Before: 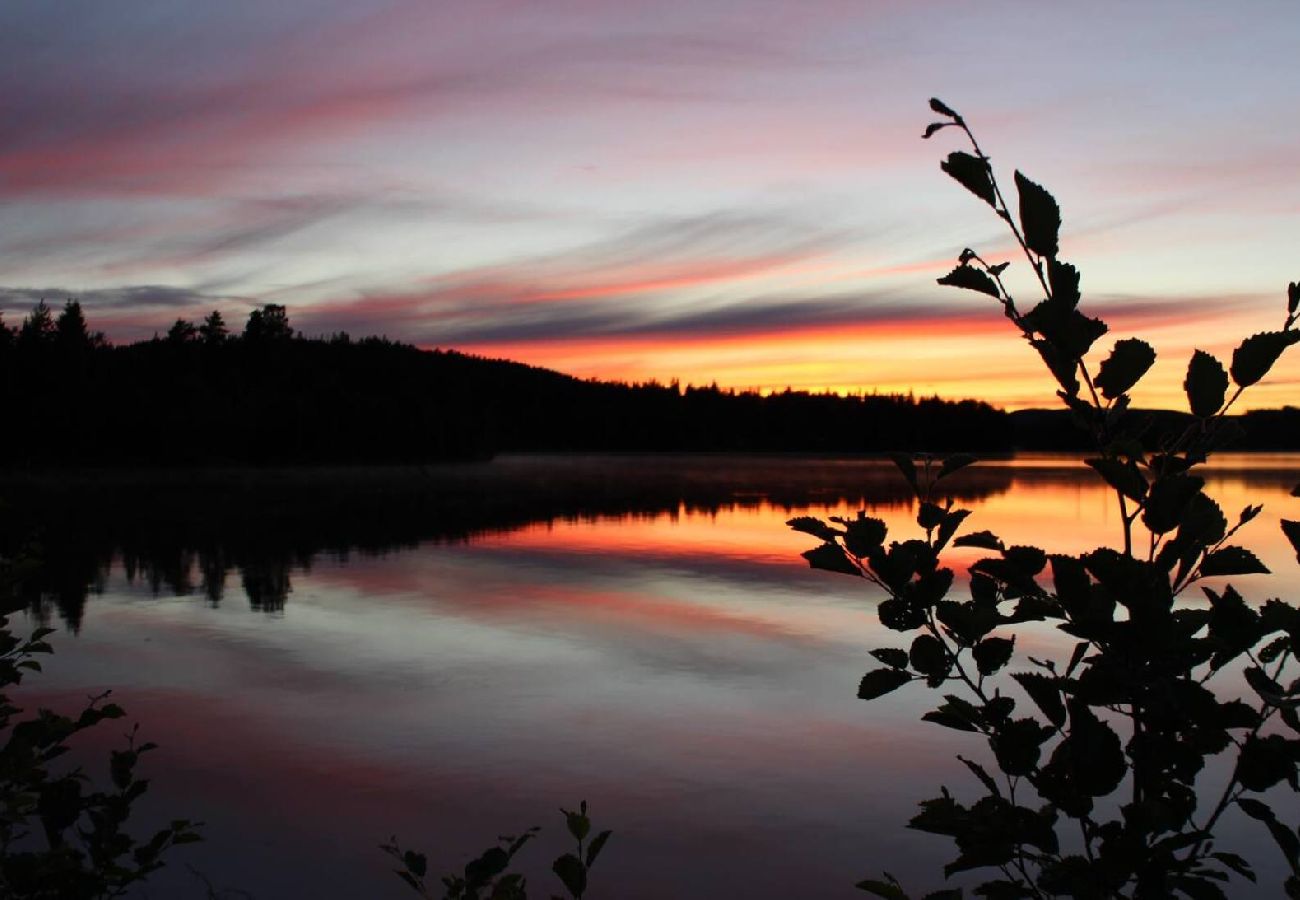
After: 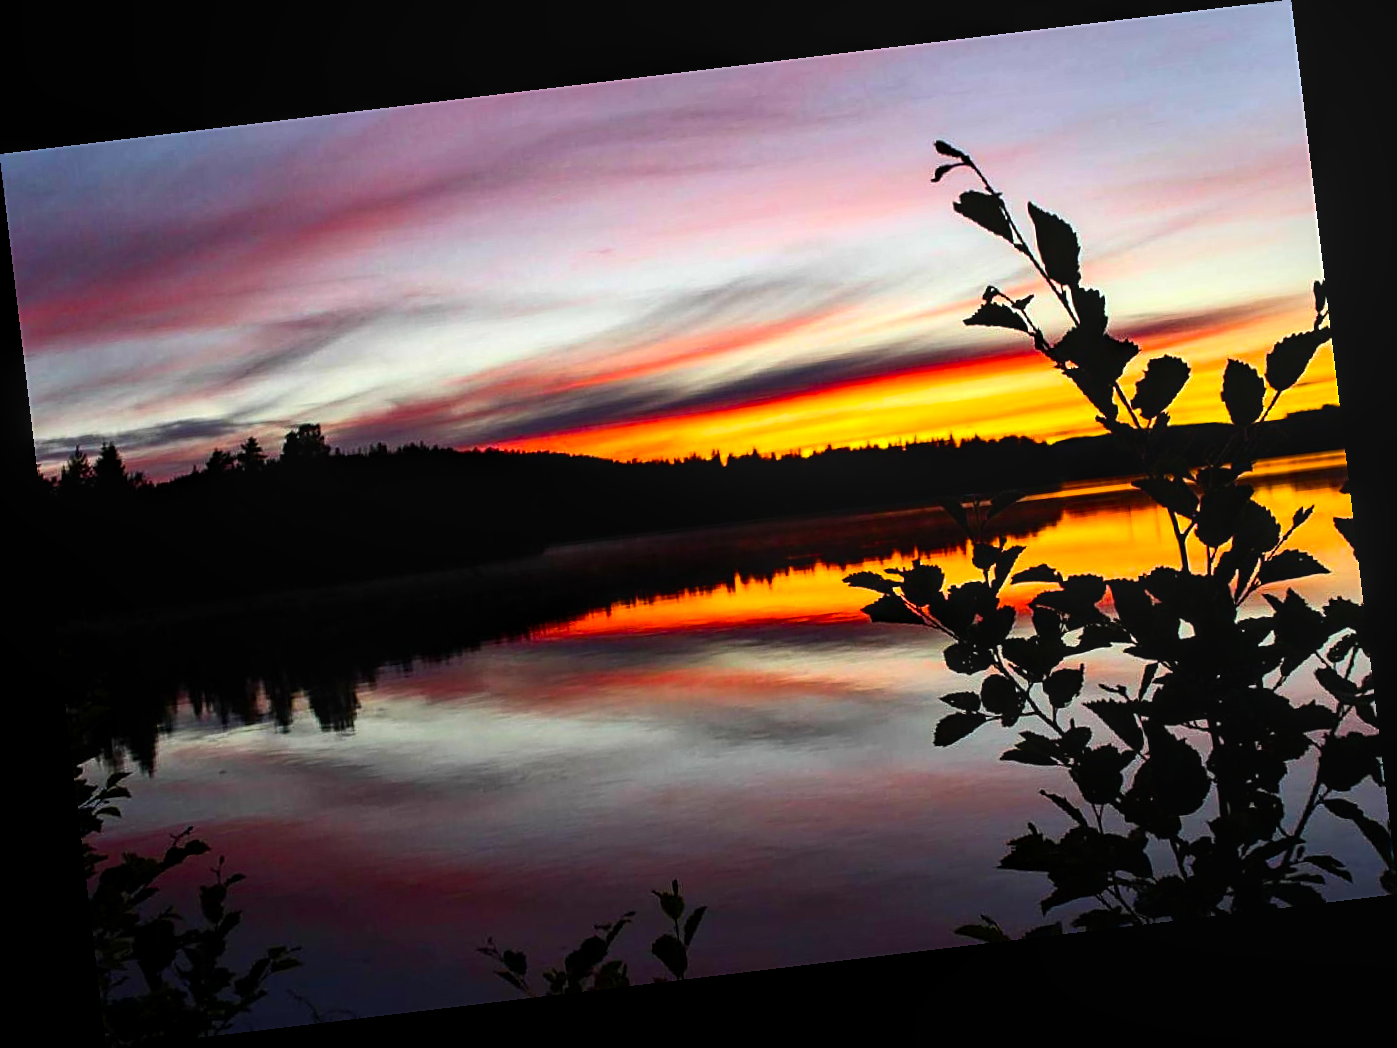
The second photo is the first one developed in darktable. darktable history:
sharpen: on, module defaults
contrast brightness saturation: contrast 0.15, brightness -0.01, saturation 0.1
exposure: black level correction 0.001, compensate highlight preservation false
local contrast: on, module defaults
color balance rgb: linear chroma grading › global chroma 9%, perceptual saturation grading › global saturation 36%, perceptual brilliance grading › global brilliance 15%, perceptual brilliance grading › shadows -35%, global vibrance 15%
shadows and highlights: shadows 37.27, highlights -28.18, soften with gaussian
rotate and perspective: rotation -6.83°, automatic cropping off
